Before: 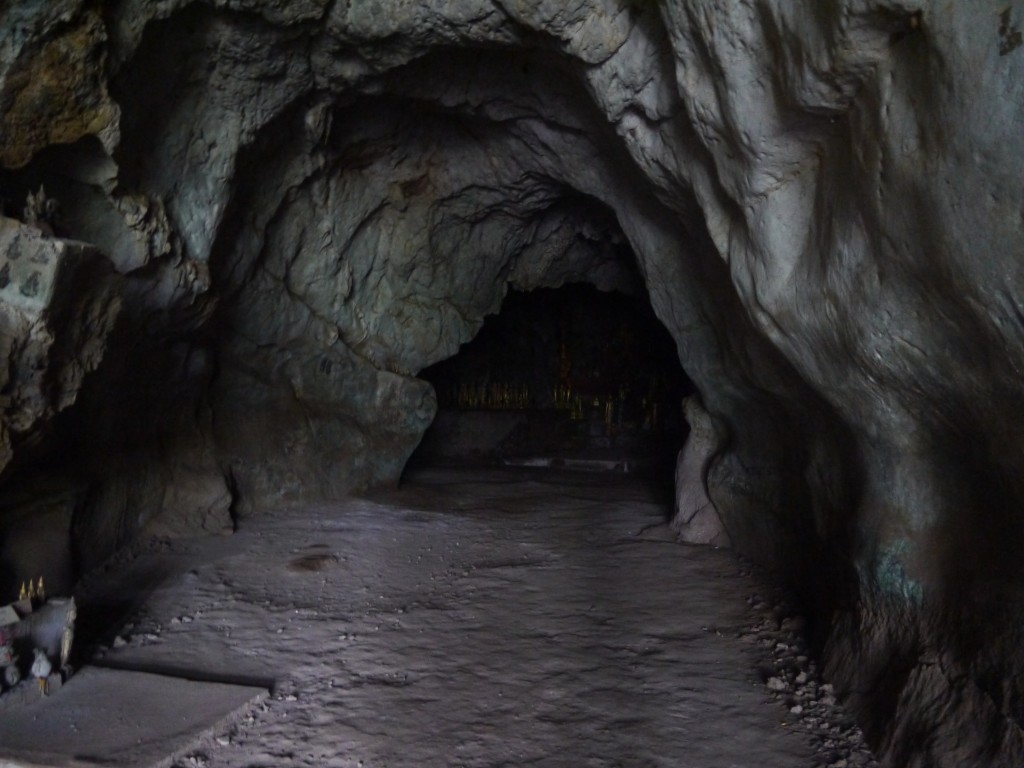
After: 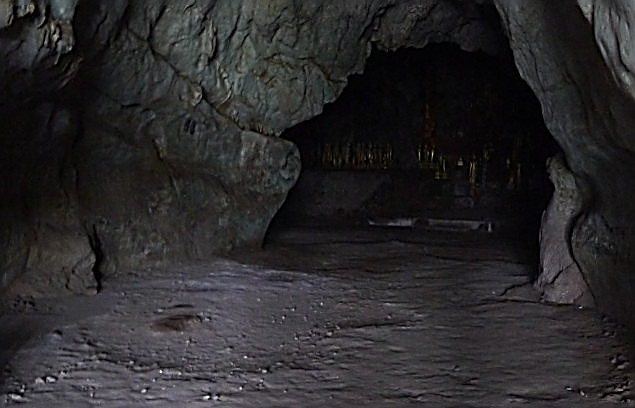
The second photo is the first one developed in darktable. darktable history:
sharpen: amount 2
exposure: exposure 0.02 EV, compensate highlight preservation false
crop: left 13.312%, top 31.28%, right 24.627%, bottom 15.582%
